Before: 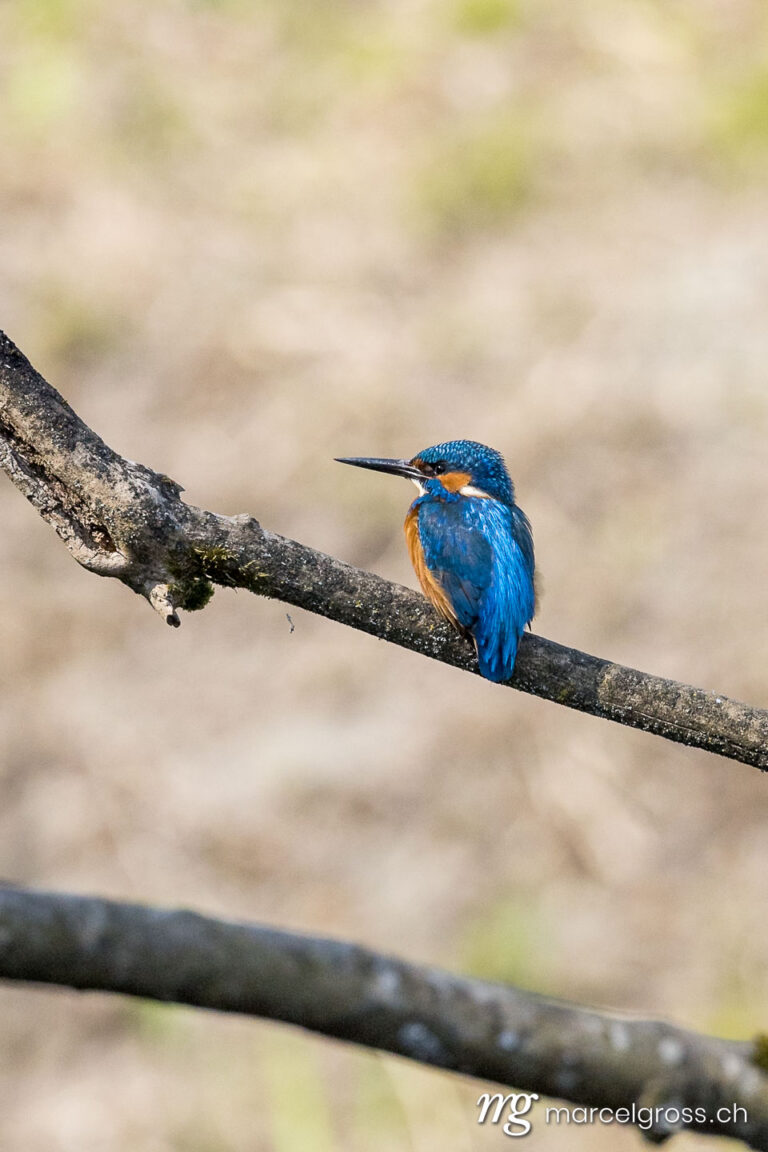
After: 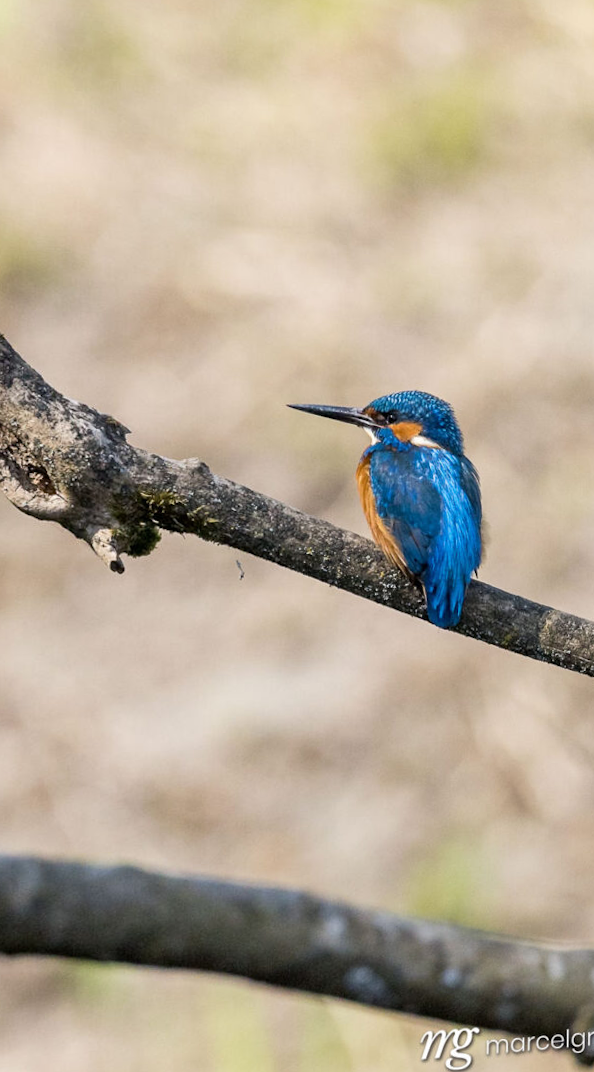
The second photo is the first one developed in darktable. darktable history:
rotate and perspective: rotation 0.679°, lens shift (horizontal) 0.136, crop left 0.009, crop right 0.991, crop top 0.078, crop bottom 0.95
crop: left 9.88%, right 12.664%
